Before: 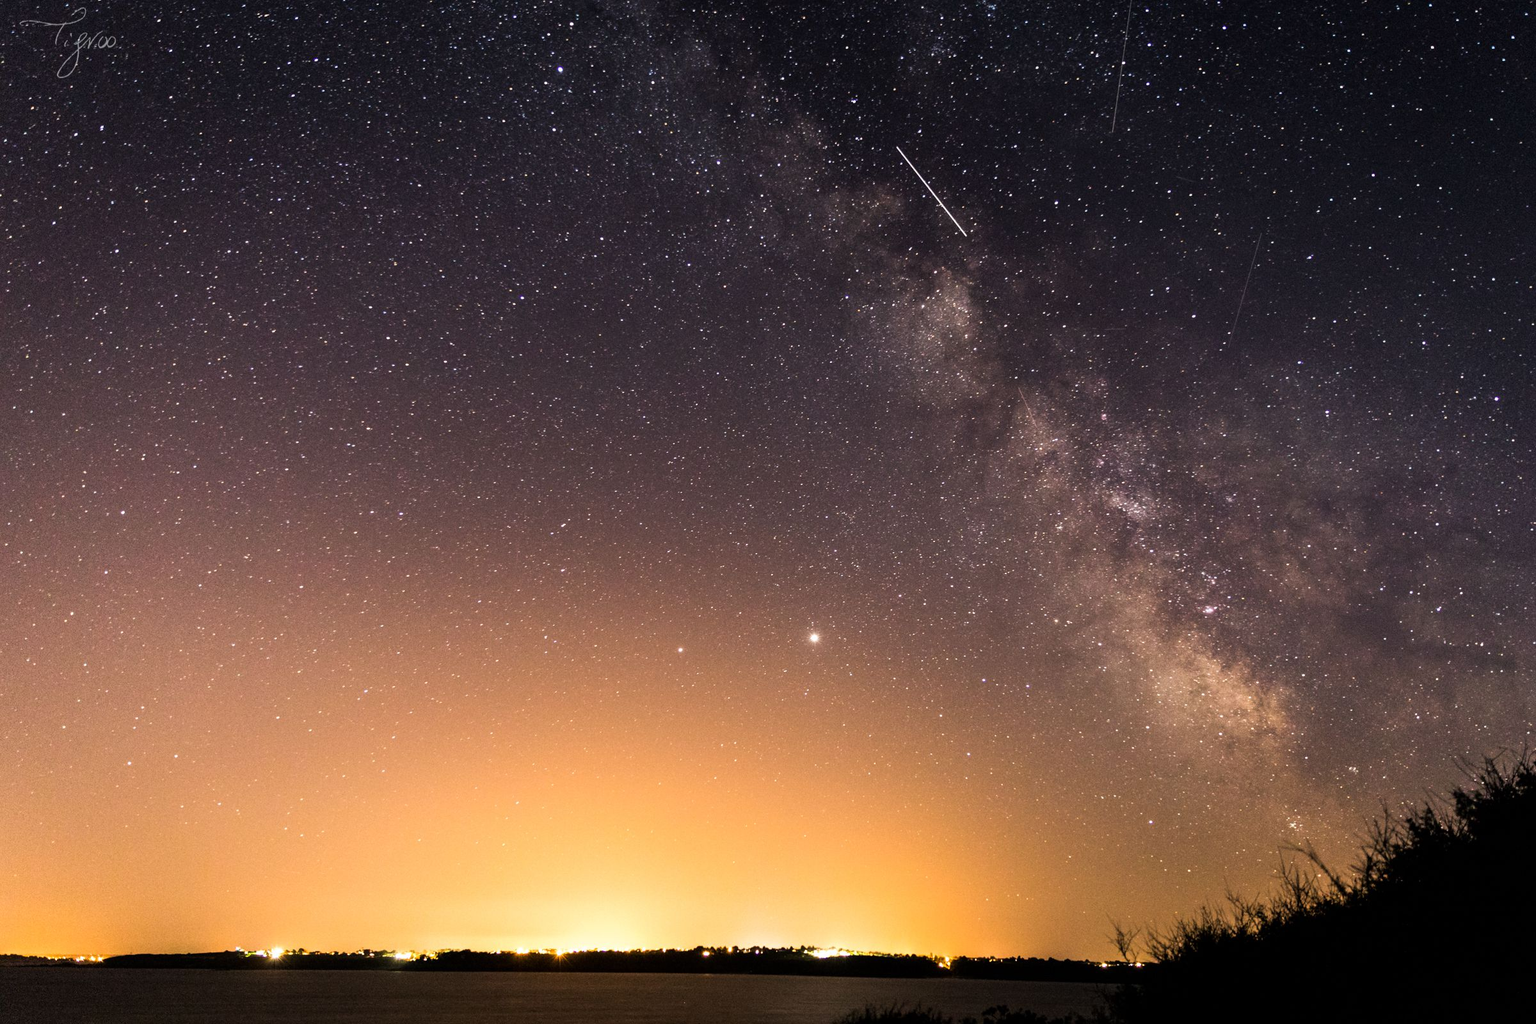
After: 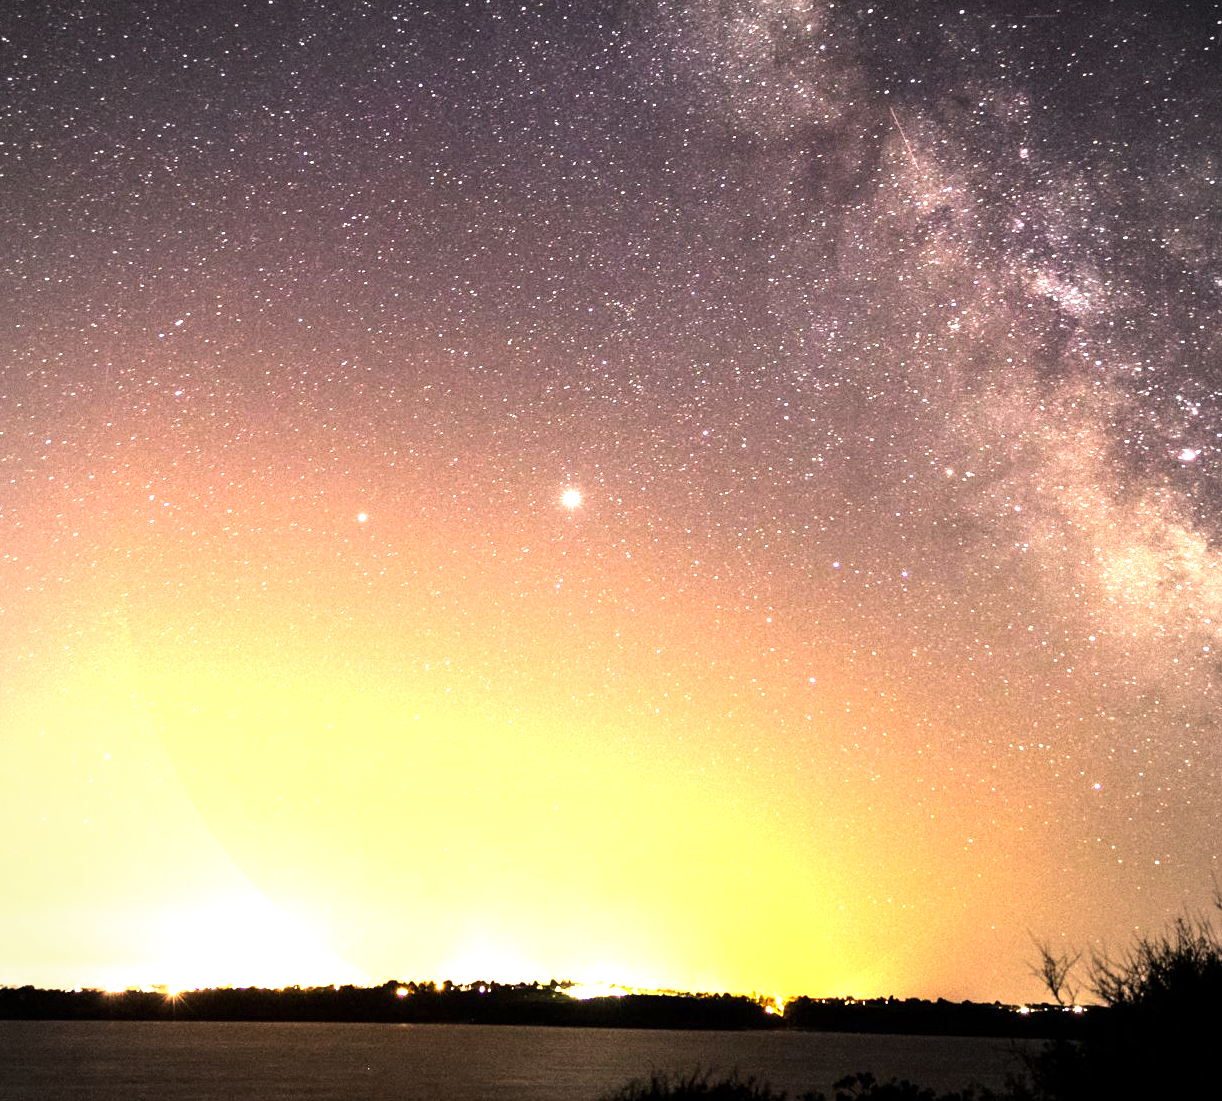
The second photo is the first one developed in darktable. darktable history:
vignetting: unbound false
tone equalizer: -8 EV -0.417 EV, -7 EV -0.389 EV, -6 EV -0.333 EV, -5 EV -0.222 EV, -3 EV 0.222 EV, -2 EV 0.333 EV, -1 EV 0.389 EV, +0 EV 0.417 EV, edges refinement/feathering 500, mask exposure compensation -1.57 EV, preserve details no
crop and rotate: left 29.237%, top 31.152%, right 19.807%
exposure: exposure 1.137 EV, compensate highlight preservation false
